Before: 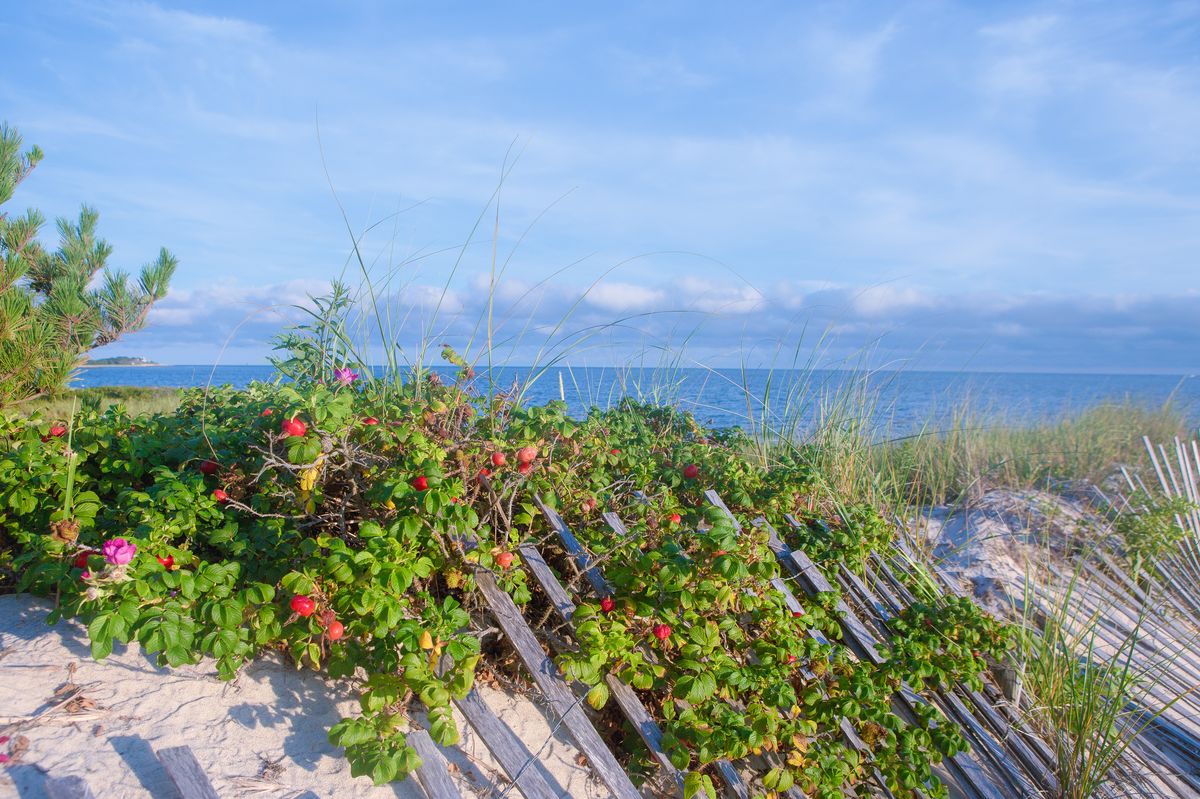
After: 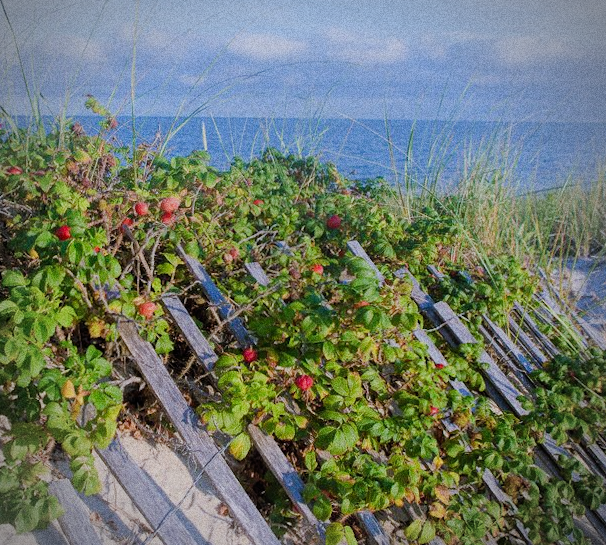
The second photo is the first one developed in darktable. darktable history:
crop and rotate: left 29.237%, top 31.152%, right 19.807%
white balance: red 0.974, blue 1.044
rotate and perspective: rotation 0.192°, lens shift (horizontal) -0.015, crop left 0.005, crop right 0.996, crop top 0.006, crop bottom 0.99
filmic rgb: black relative exposure -7.65 EV, white relative exposure 4.56 EV, hardness 3.61
exposure: compensate highlight preservation false
grain: coarseness 0.09 ISO, strength 40%
vignetting: on, module defaults
